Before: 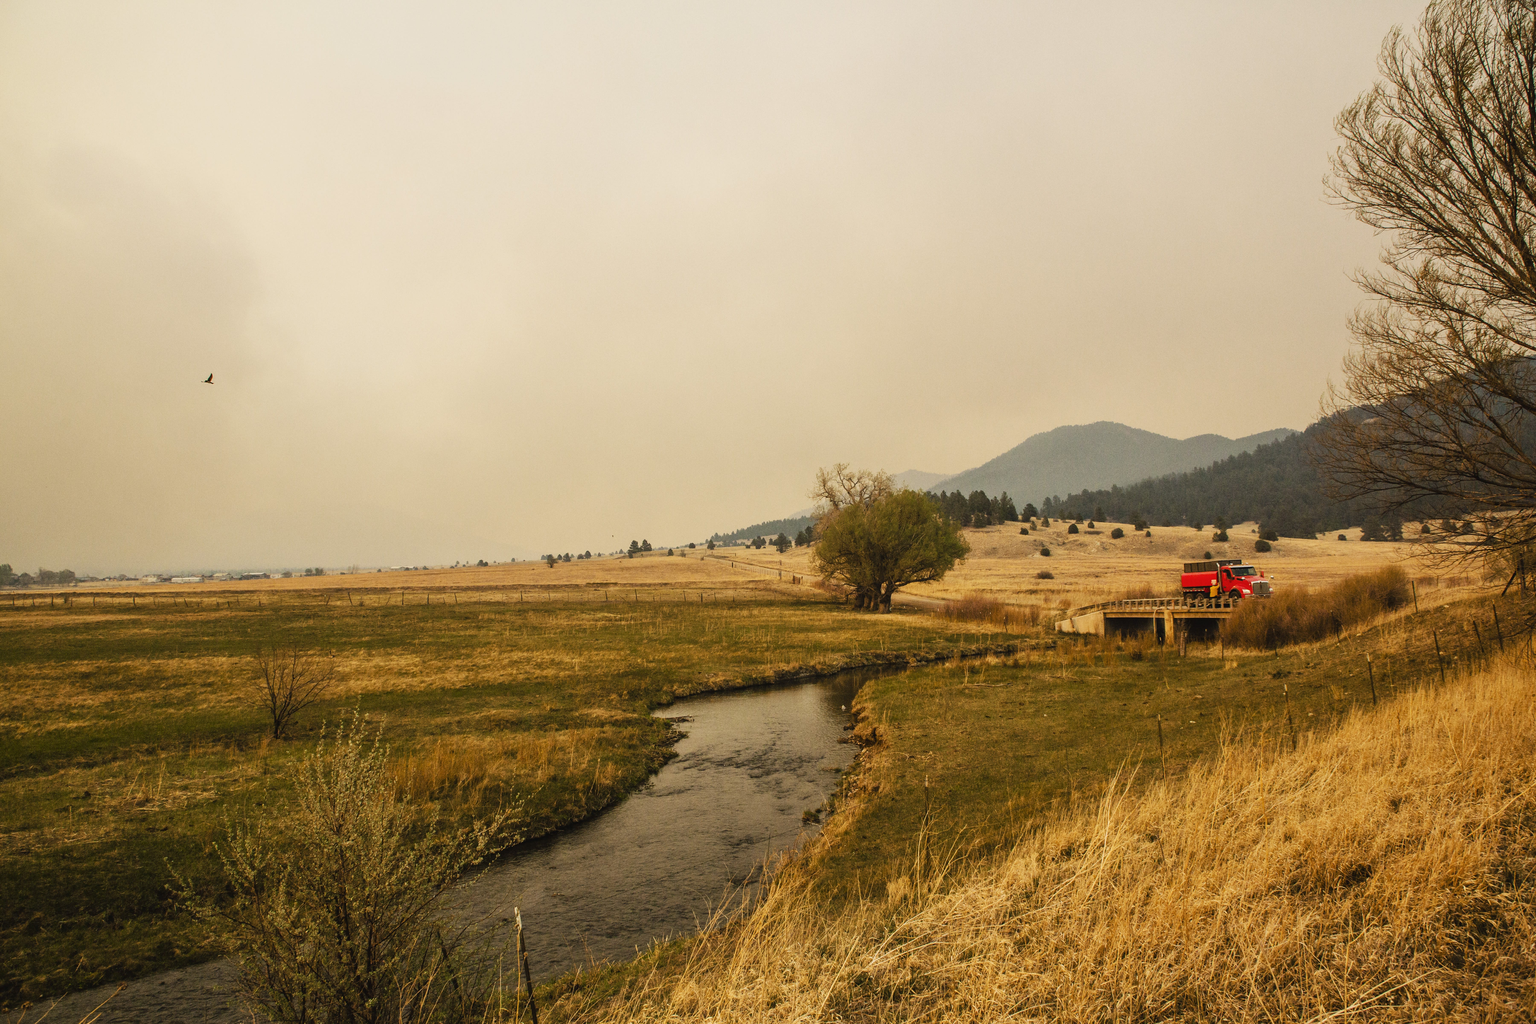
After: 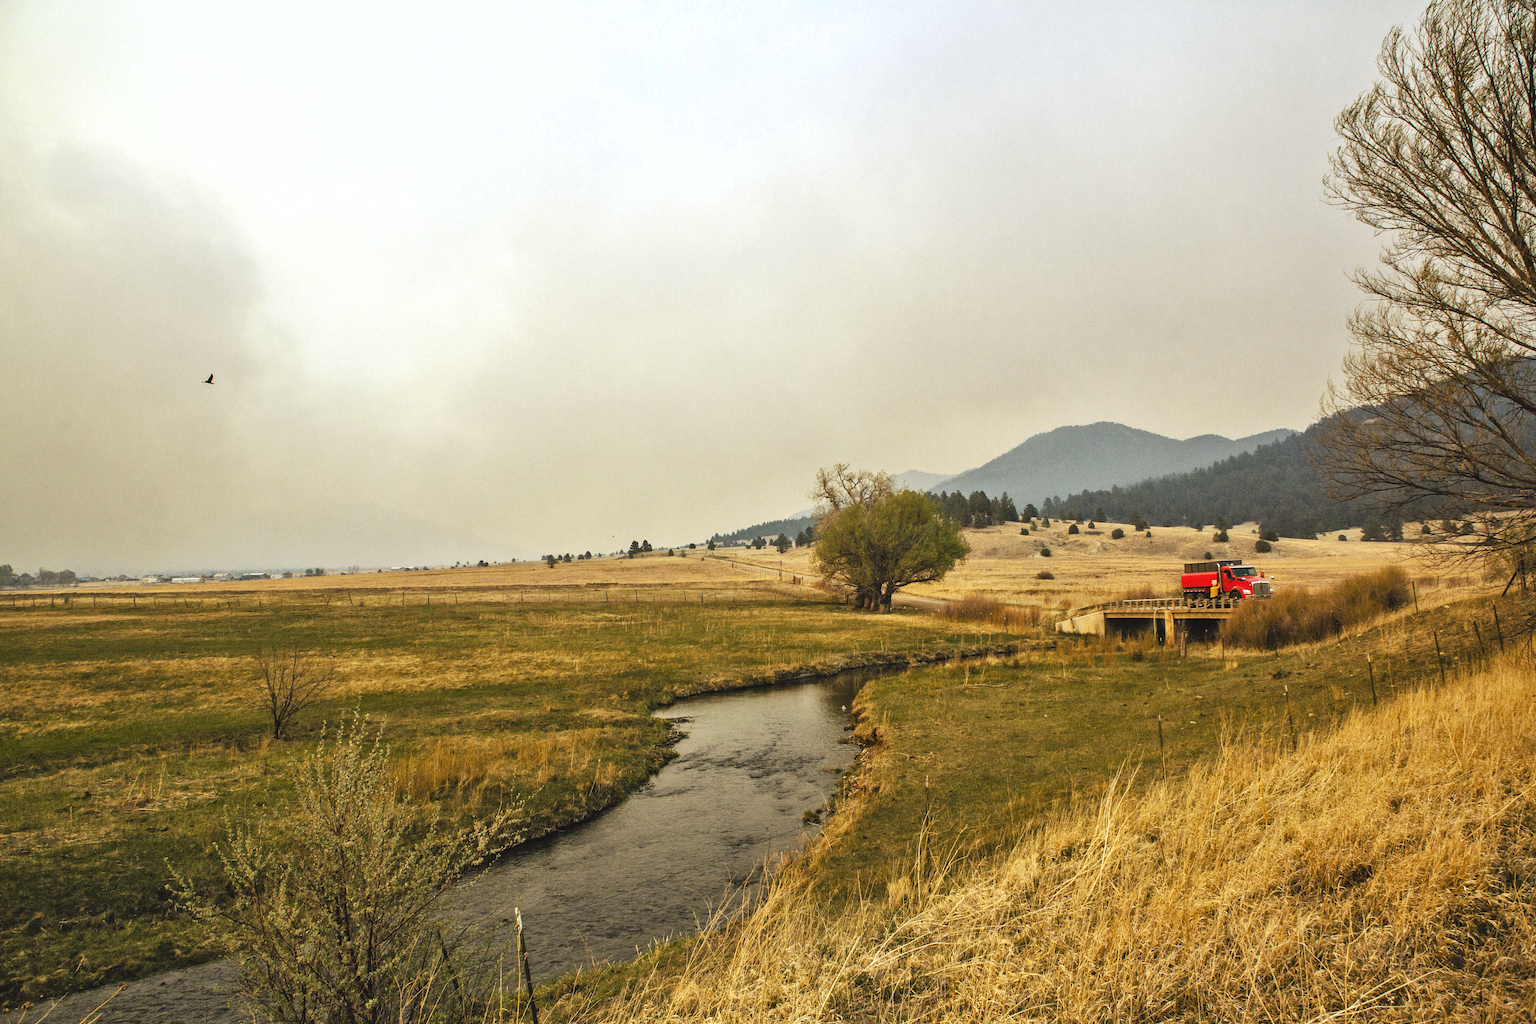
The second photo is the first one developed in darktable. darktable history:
exposure: black level correction 0, exposure 0.5 EV, compensate highlight preservation false
white balance: red 0.931, blue 1.11
color zones: curves: ch0 [(0, 0.5) (0.143, 0.5) (0.286, 0.5) (0.429, 0.5) (0.62, 0.489) (0.714, 0.445) (0.844, 0.496) (1, 0.5)]; ch1 [(0, 0.5) (0.143, 0.5) (0.286, 0.5) (0.429, 0.5) (0.571, 0.5) (0.714, 0.523) (0.857, 0.5) (1, 0.5)]
shadows and highlights: soften with gaussian
